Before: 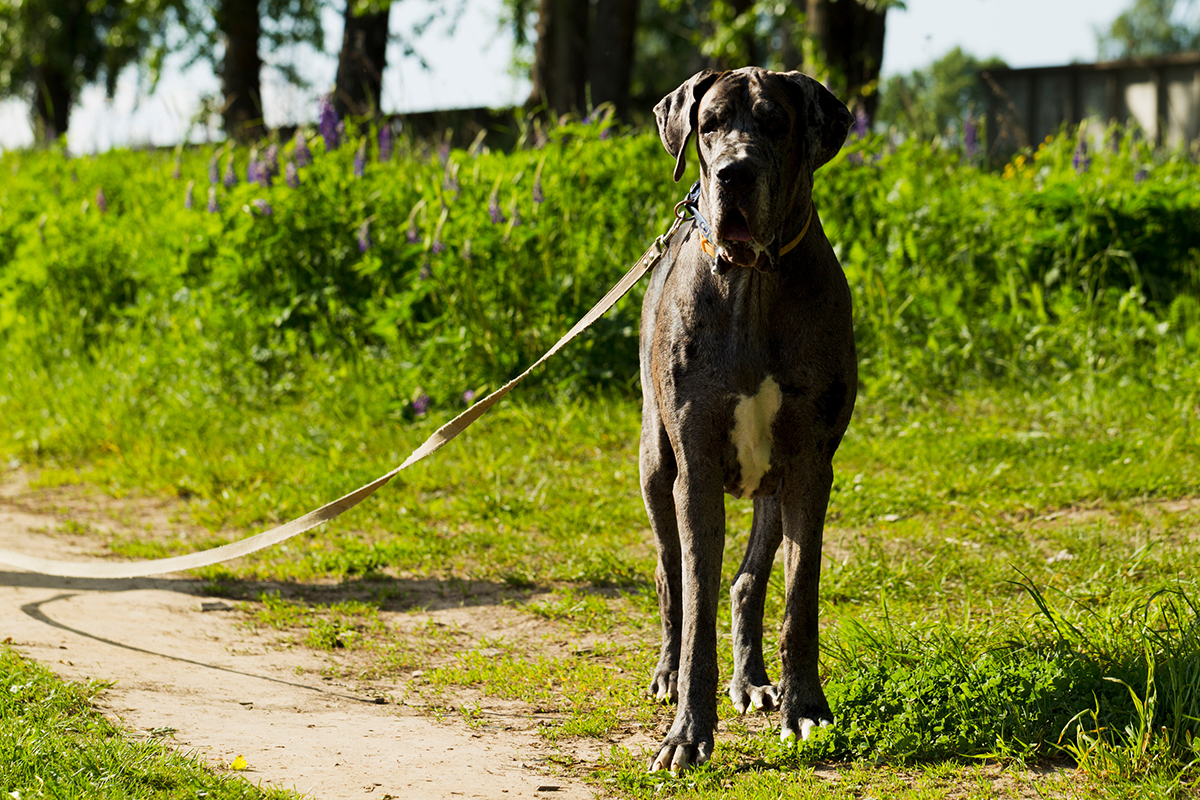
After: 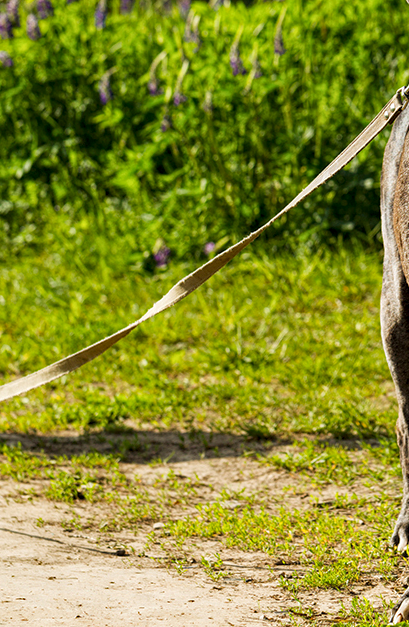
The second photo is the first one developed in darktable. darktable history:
haze removal: compatibility mode true, adaptive false
local contrast: highlights 95%, shadows 89%, detail 160%, midtone range 0.2
crop and rotate: left 21.608%, top 18.592%, right 44.23%, bottom 2.97%
